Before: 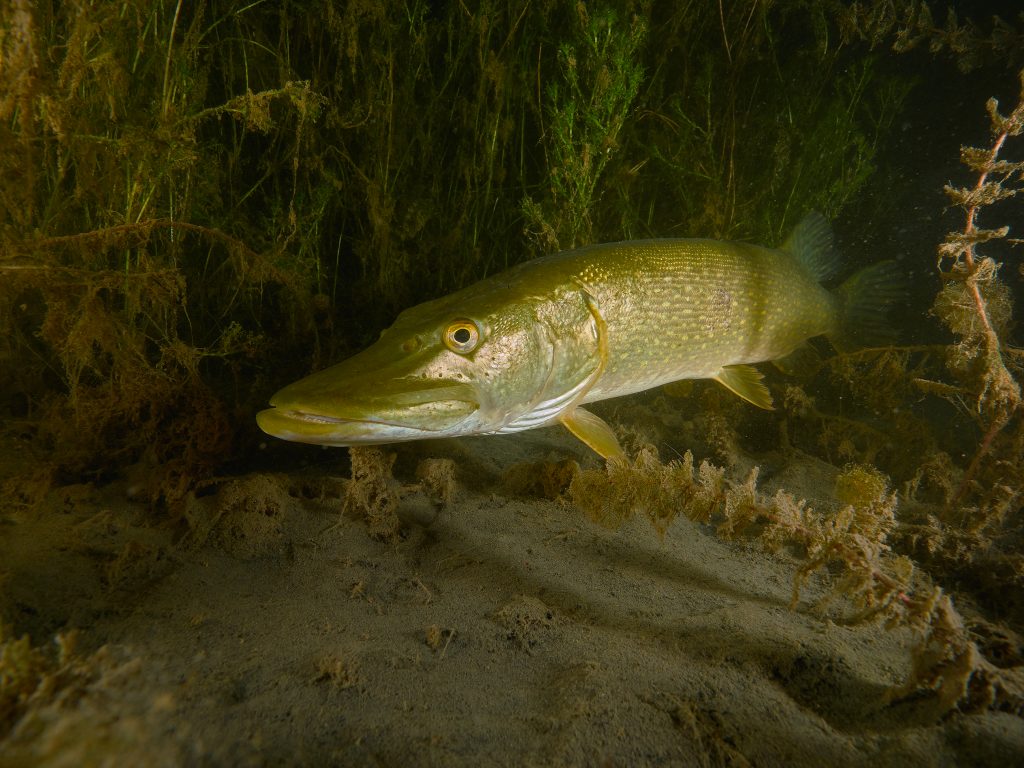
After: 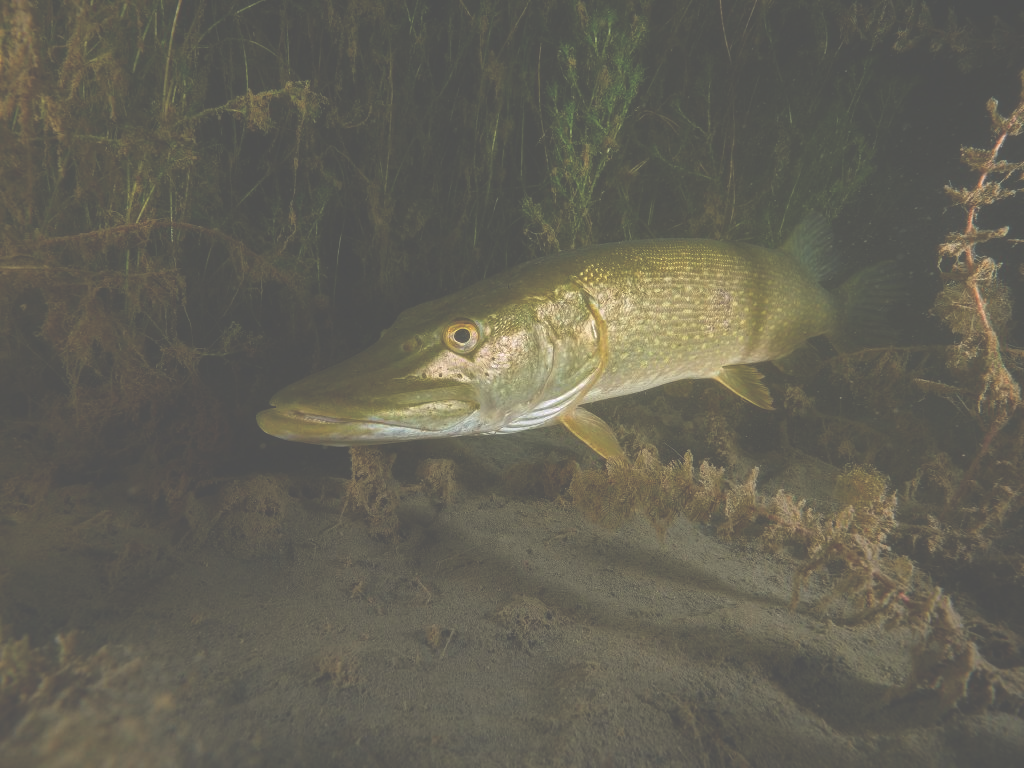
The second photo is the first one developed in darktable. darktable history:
exposure: black level correction -0.087, compensate highlight preservation false
local contrast: highlights 100%, shadows 100%, detail 120%, midtone range 0.2
